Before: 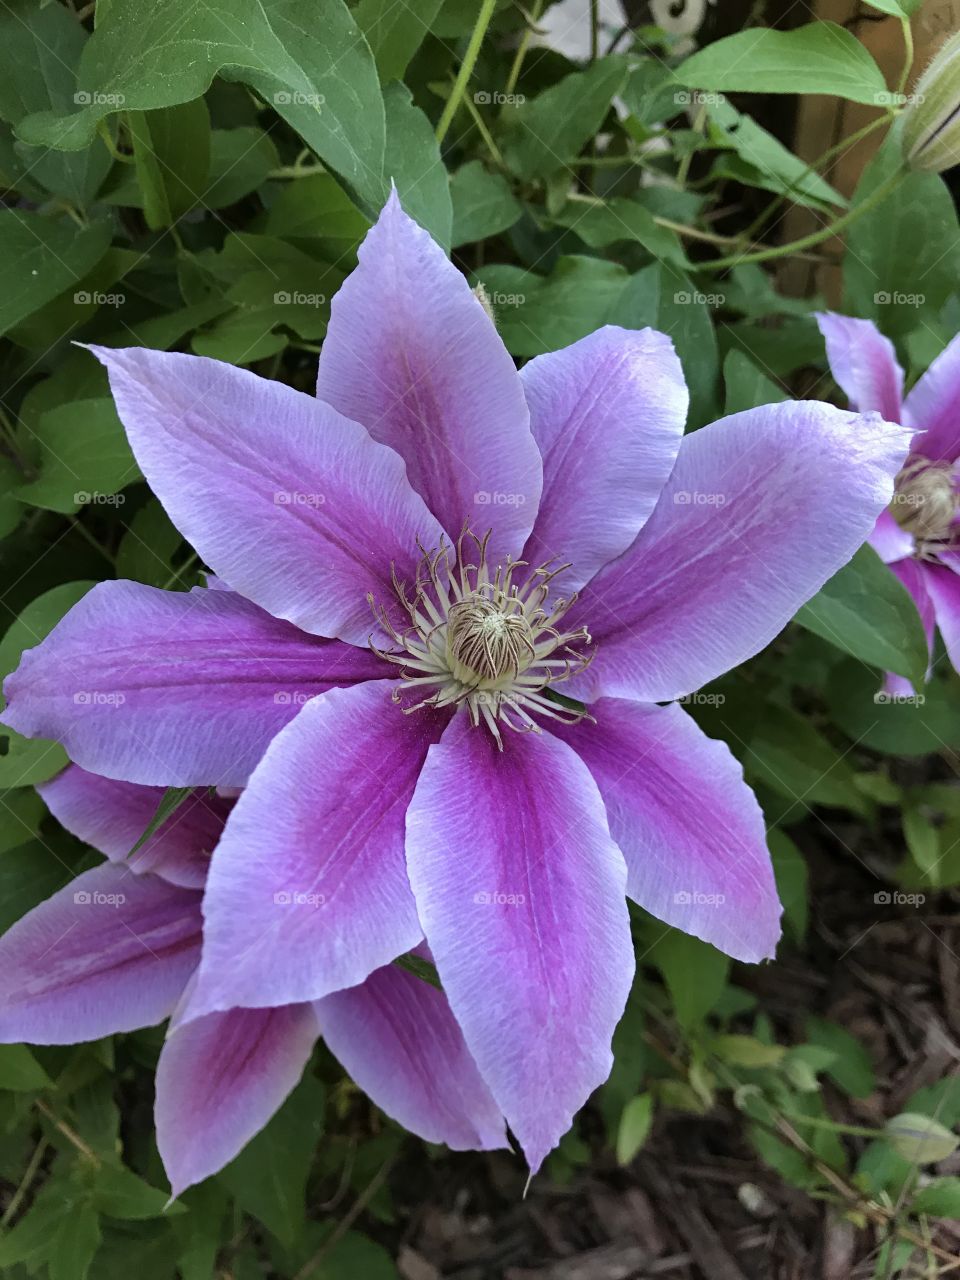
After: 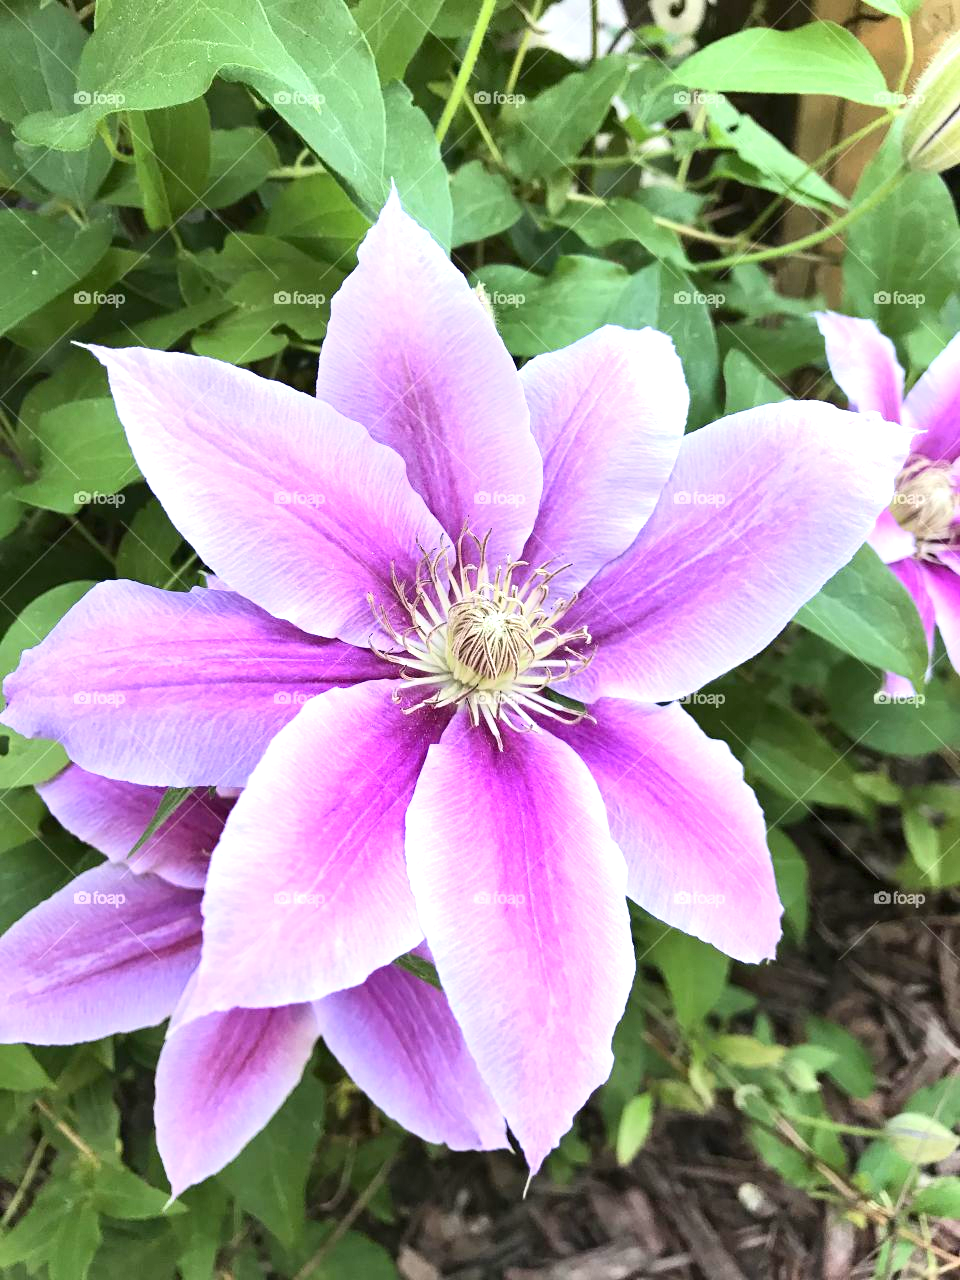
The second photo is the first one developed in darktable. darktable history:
contrast brightness saturation: contrast 0.196, brightness 0.144, saturation 0.144
exposure: exposure 1.223 EV, compensate exposure bias true, compensate highlight preservation false
